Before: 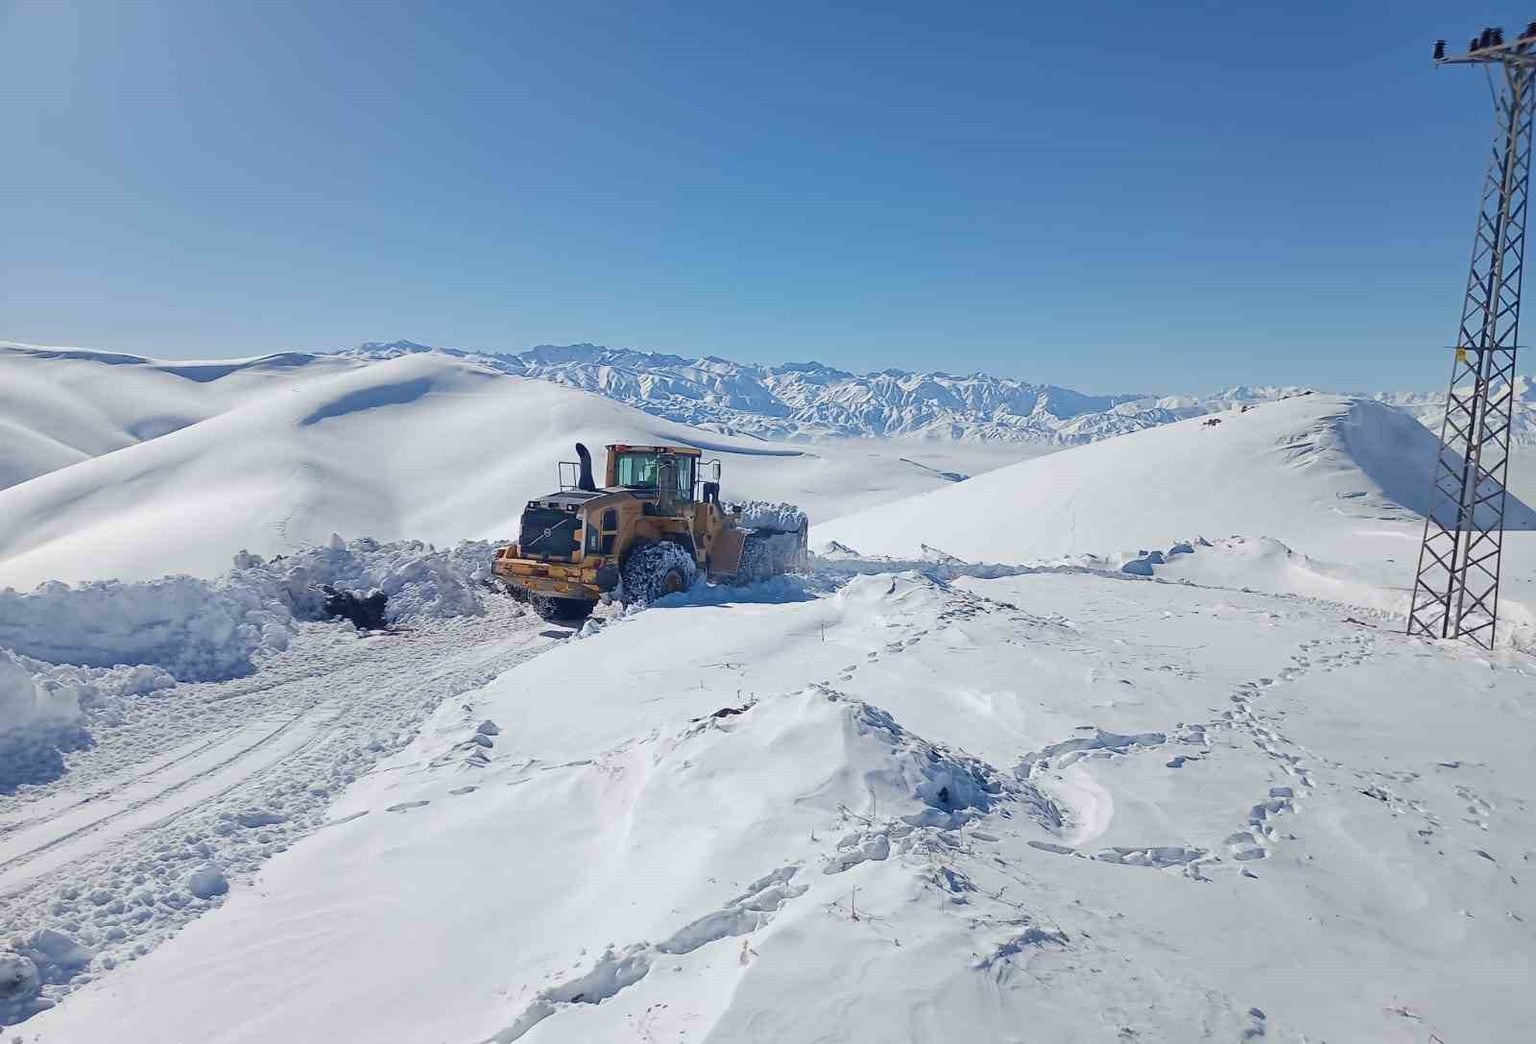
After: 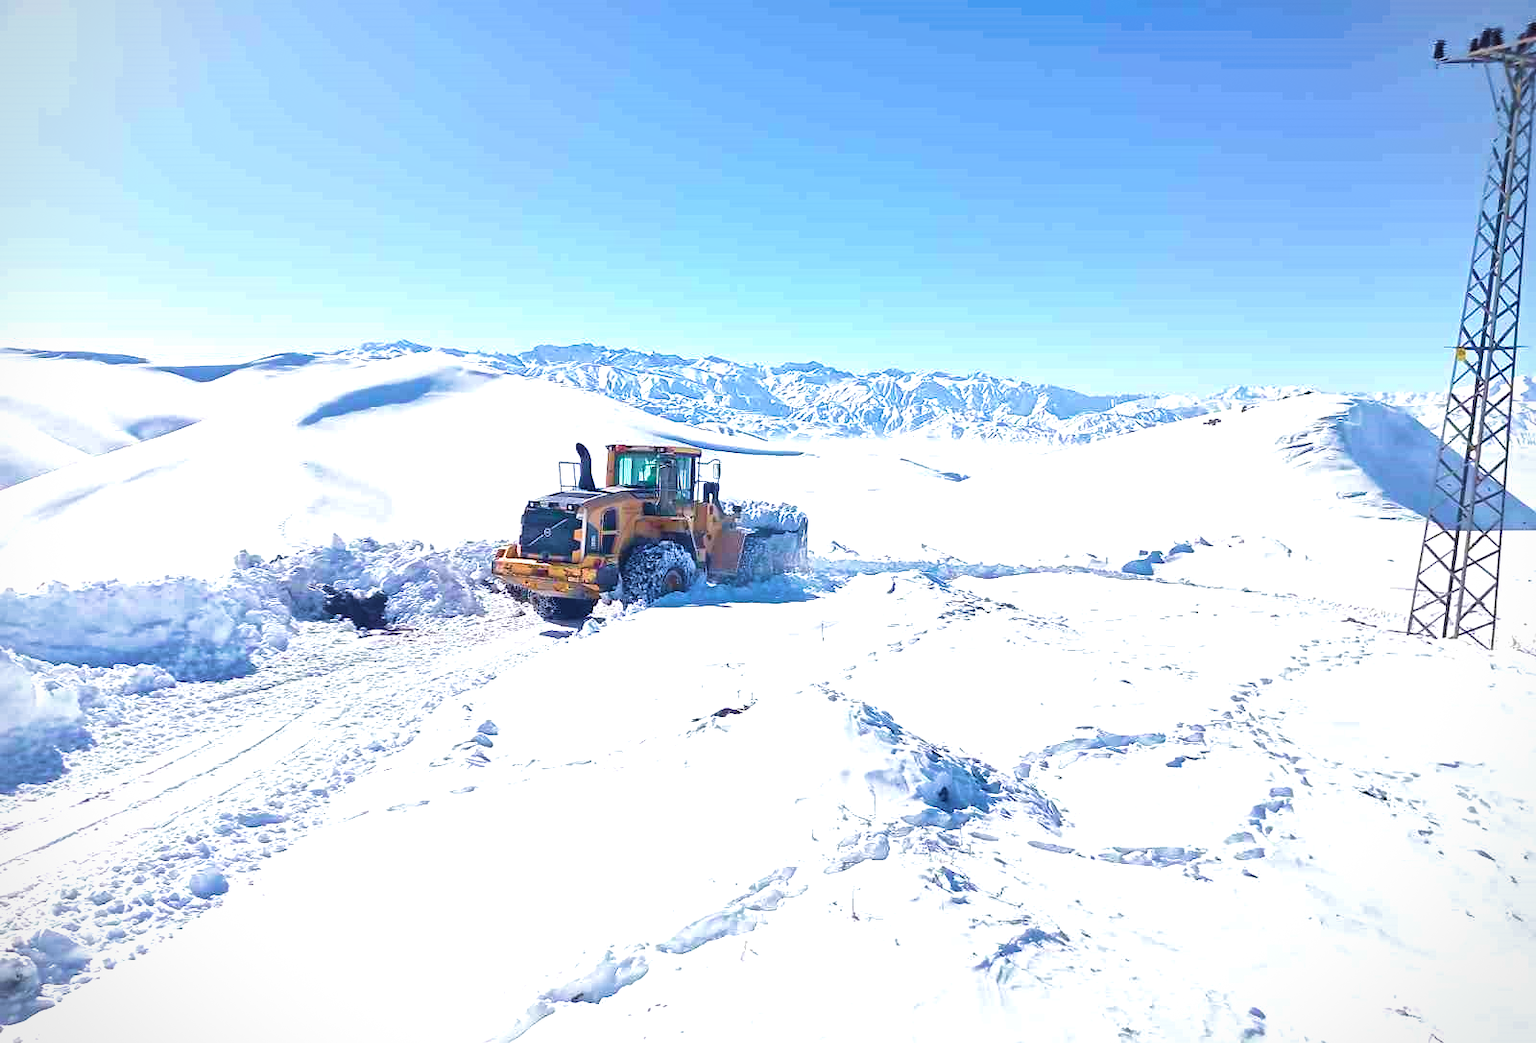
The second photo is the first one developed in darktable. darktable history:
vignetting: fall-off start 88.94%, fall-off radius 44.03%, brightness -0.194, saturation -0.298, width/height ratio 1.159, dithering 8-bit output
exposure: black level correction 0, exposure 1.2 EV, compensate exposure bias true, compensate highlight preservation false
velvia: strength 56.1%
local contrast: mode bilateral grid, contrast 21, coarseness 51, detail 132%, midtone range 0.2
